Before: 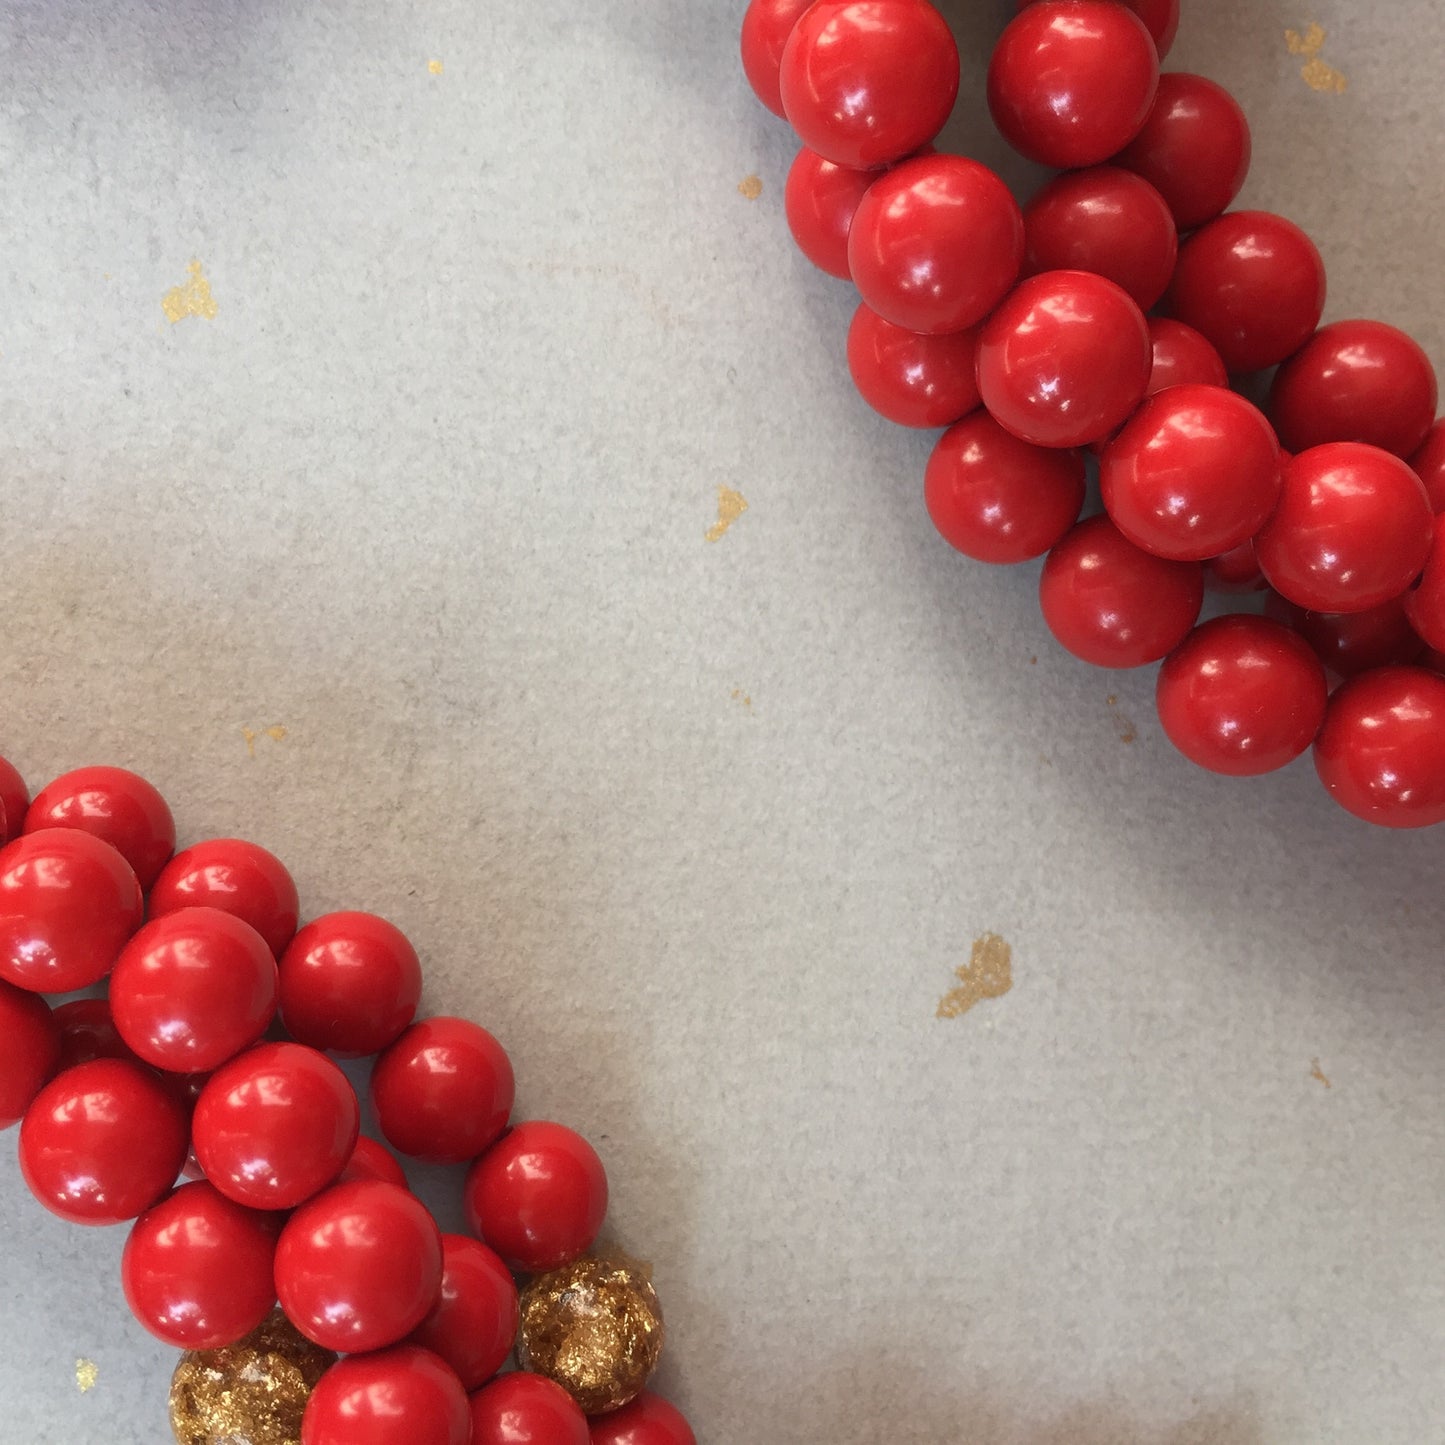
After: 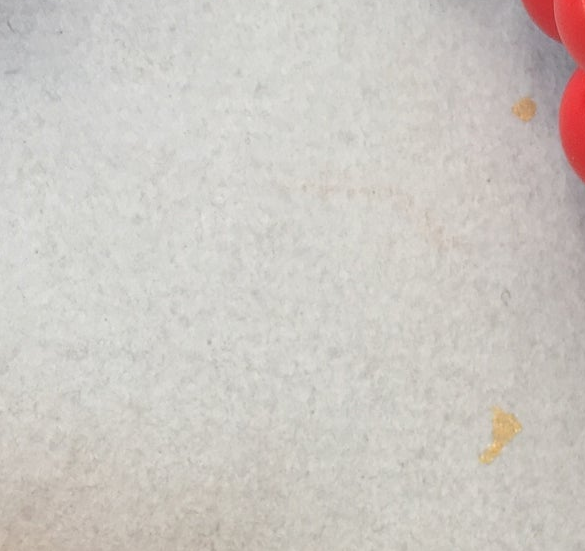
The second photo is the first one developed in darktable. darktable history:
crop: left 15.672%, top 5.427%, right 43.807%, bottom 56.413%
